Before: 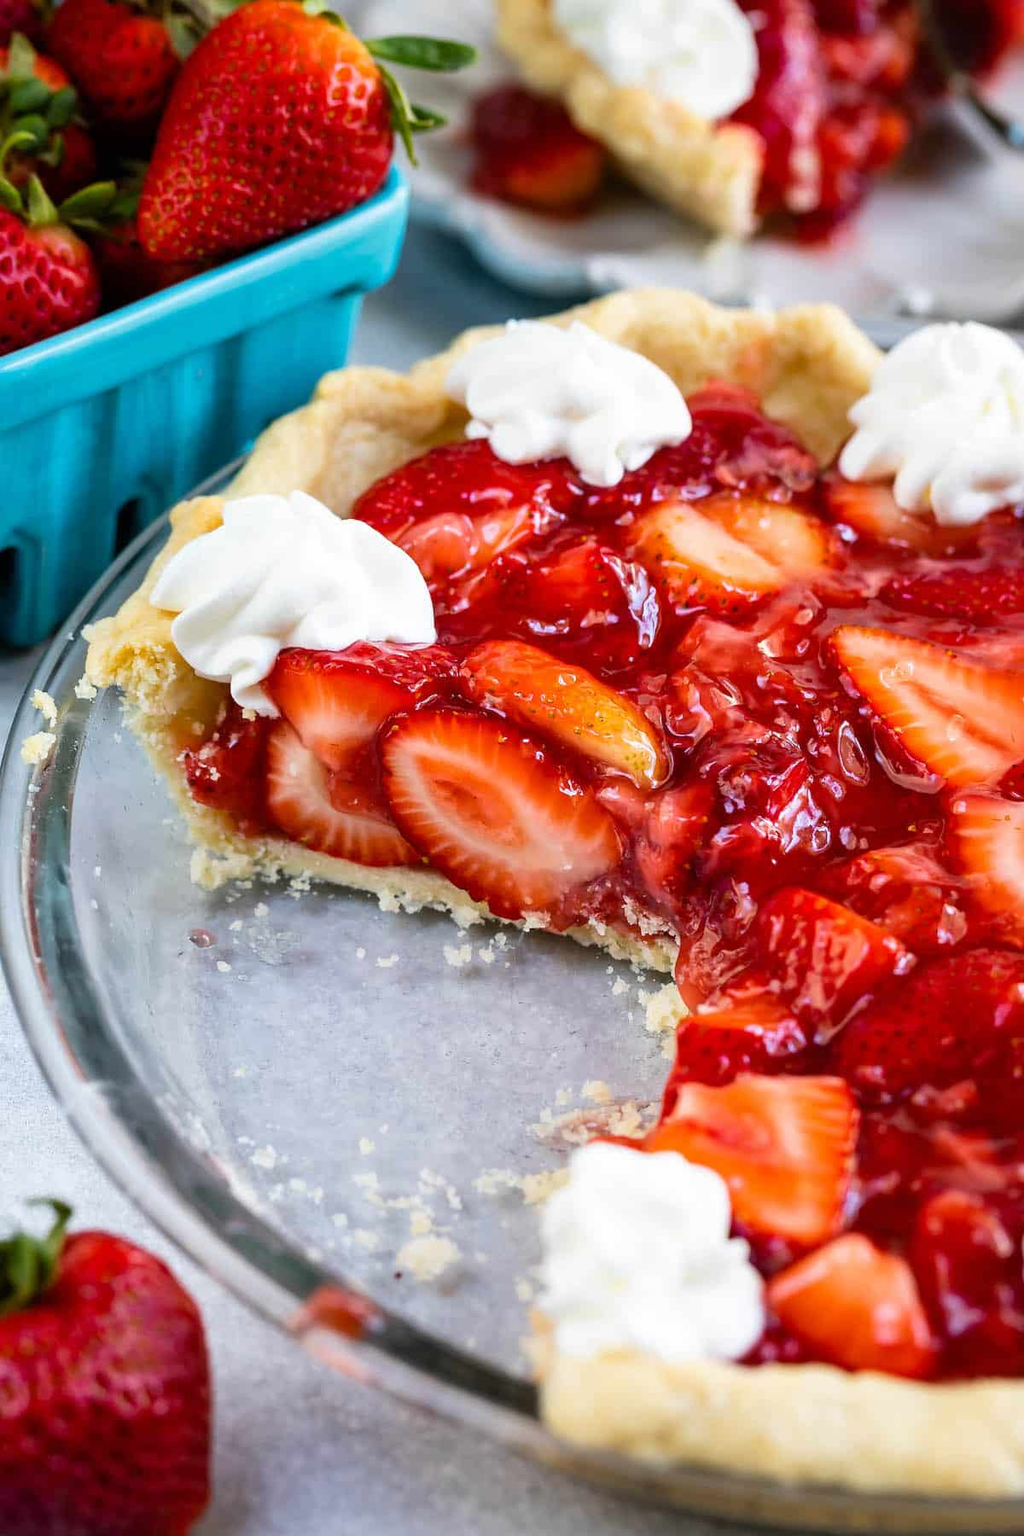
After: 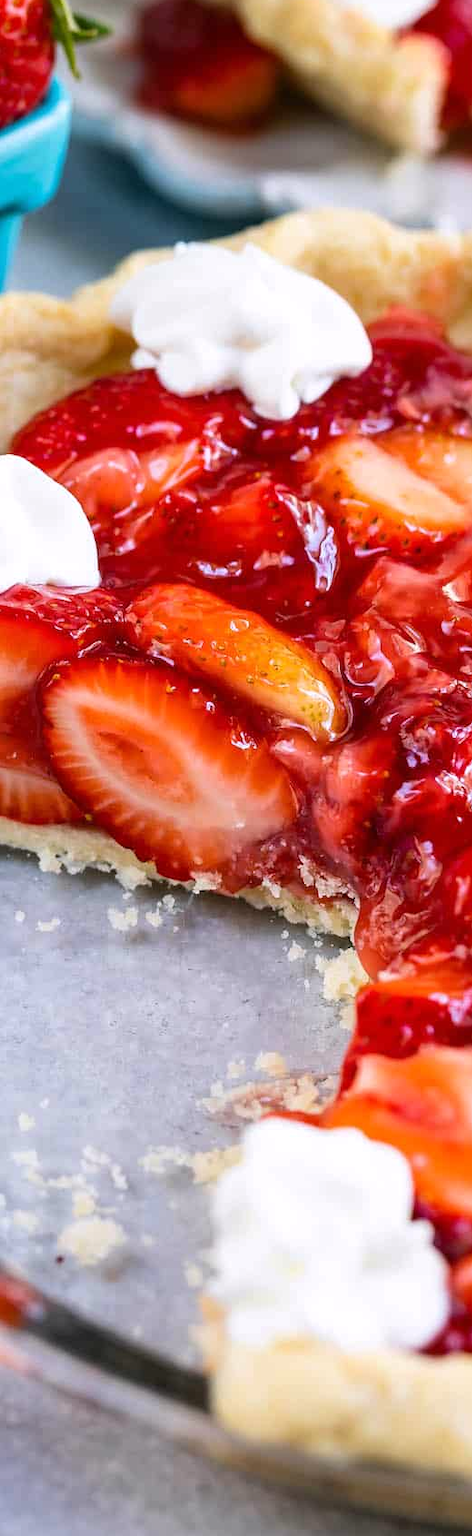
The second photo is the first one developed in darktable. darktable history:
white balance: red 1.009, blue 1.027
crop: left 33.452%, top 6.025%, right 23.155%
